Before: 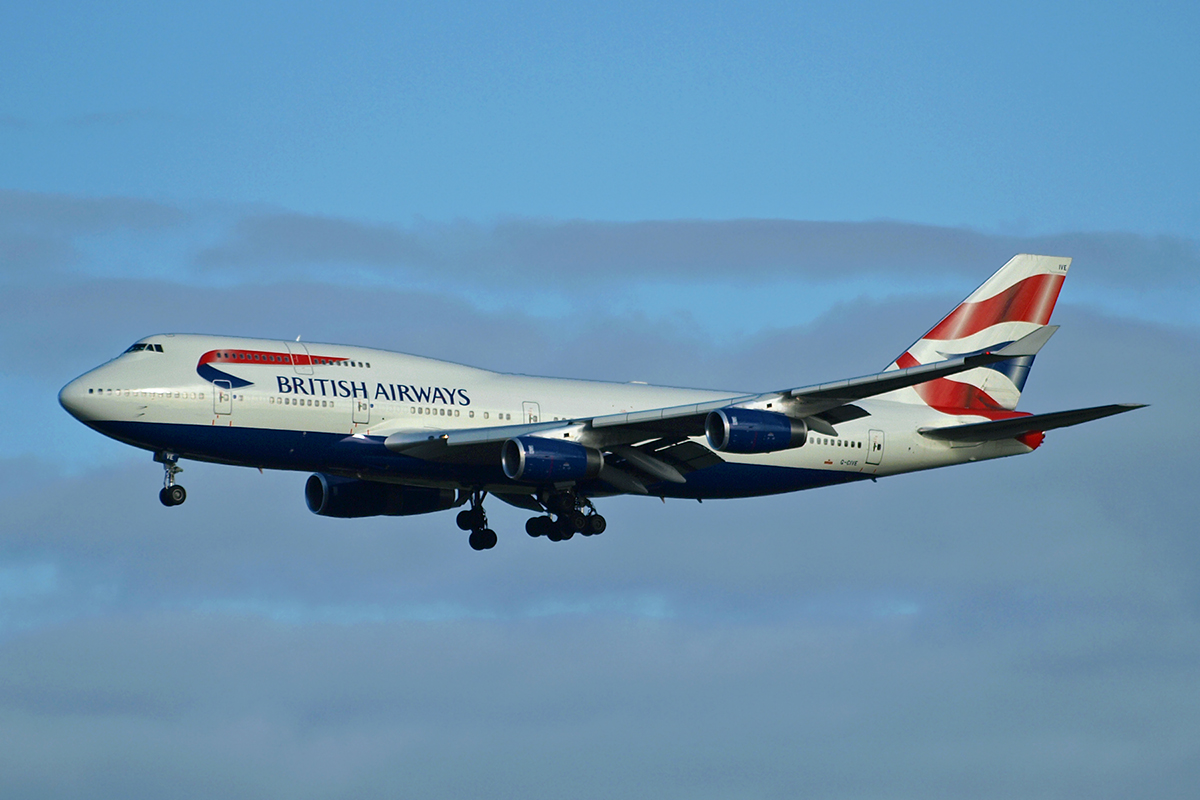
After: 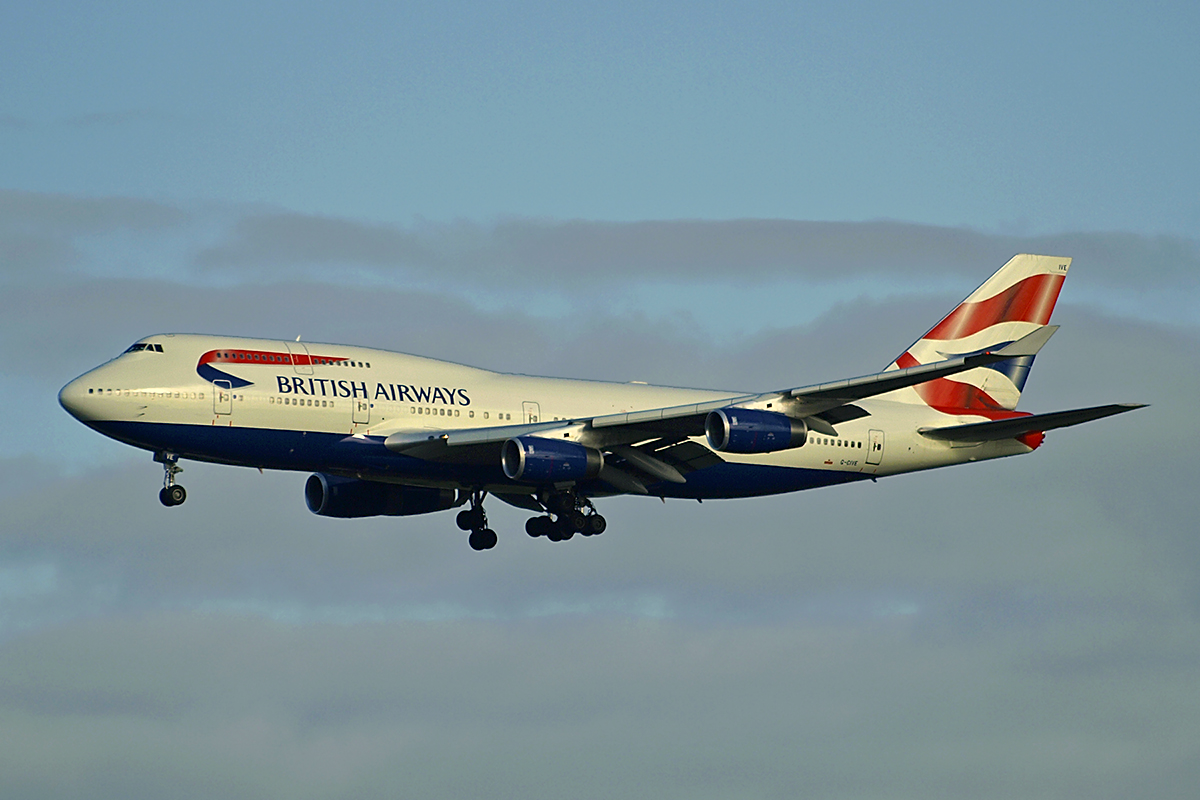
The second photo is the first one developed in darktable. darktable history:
sharpen: radius 1.868, amount 0.393, threshold 1.272
color correction: highlights a* 2.5, highlights b* 23.06
